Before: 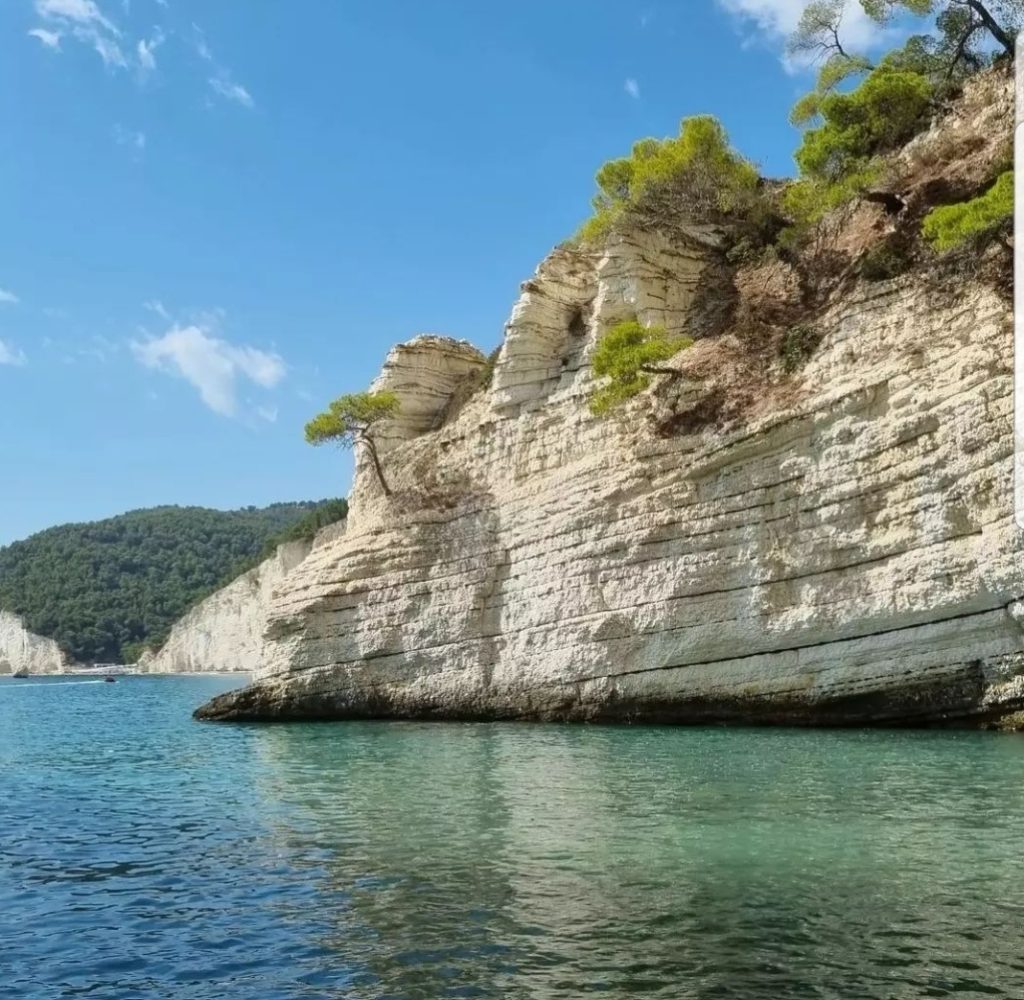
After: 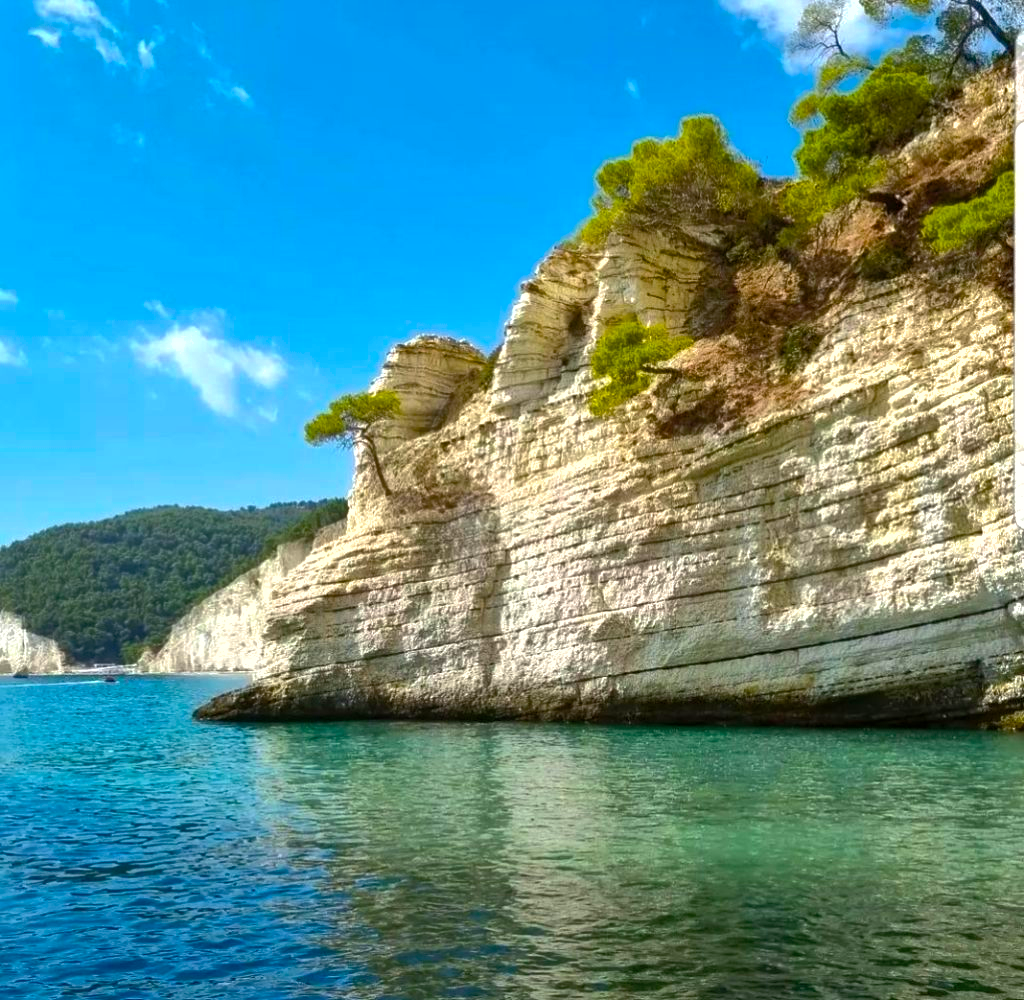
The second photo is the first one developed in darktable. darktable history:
color balance rgb: linear chroma grading › global chroma 9%, perceptual saturation grading › global saturation 36%, perceptual saturation grading › shadows 35%, perceptual brilliance grading › global brilliance 15%, perceptual brilliance grading › shadows -35%, global vibrance 15%
shadows and highlights: on, module defaults
